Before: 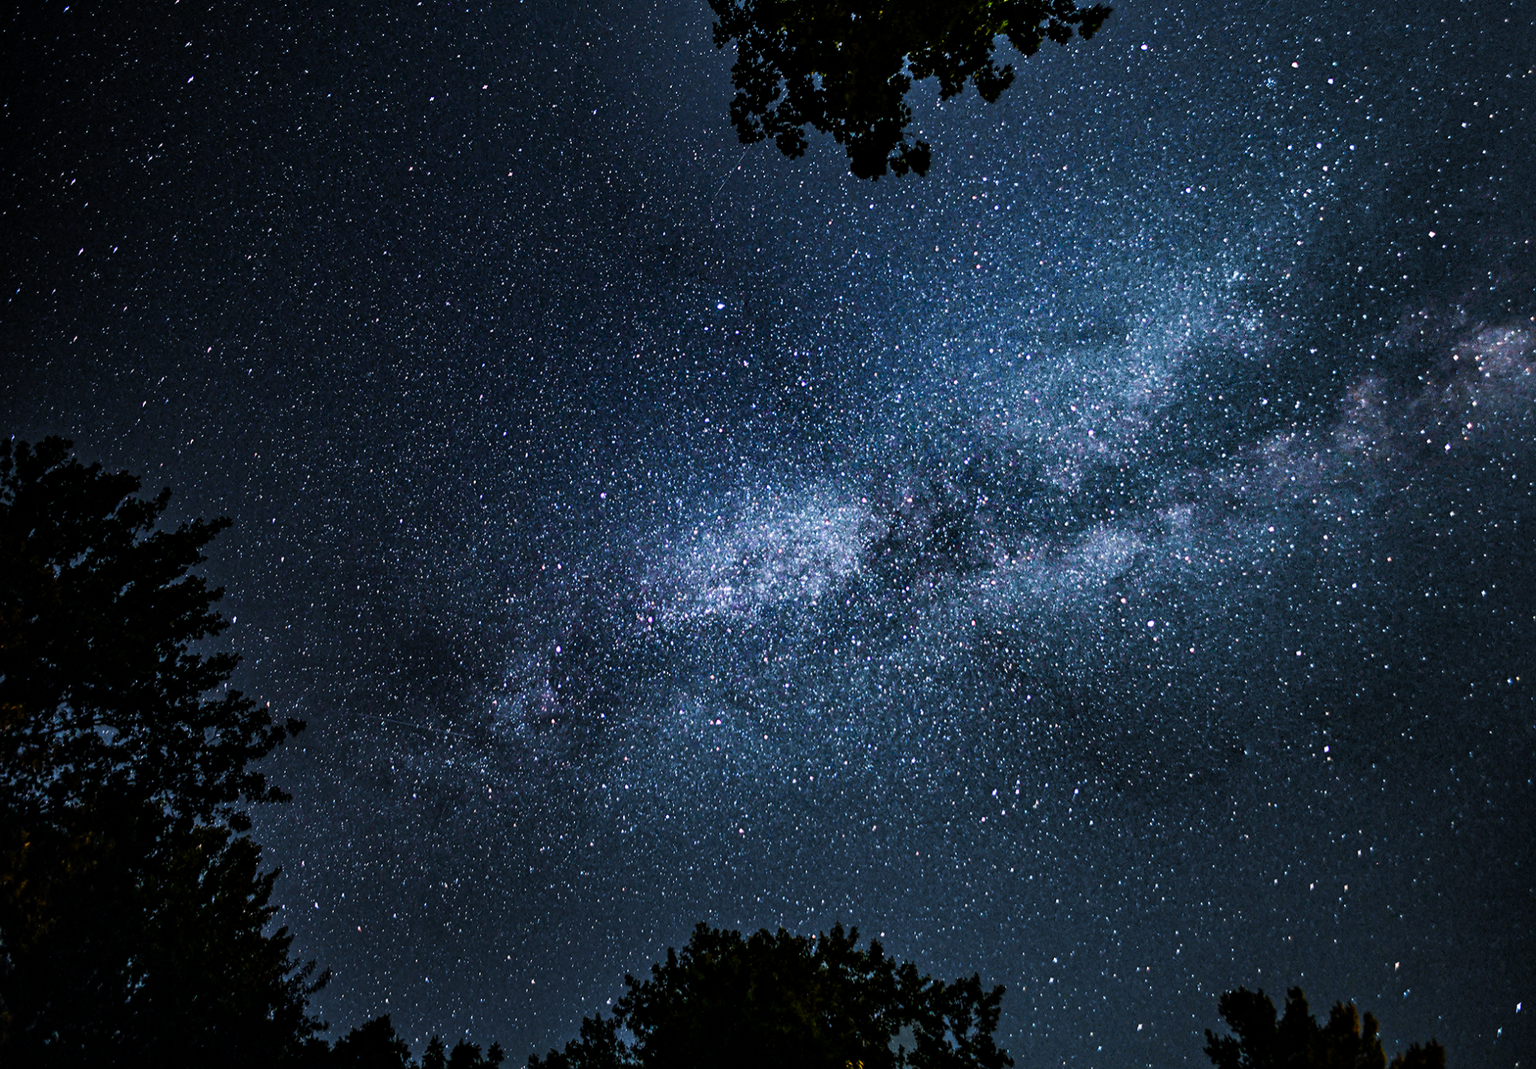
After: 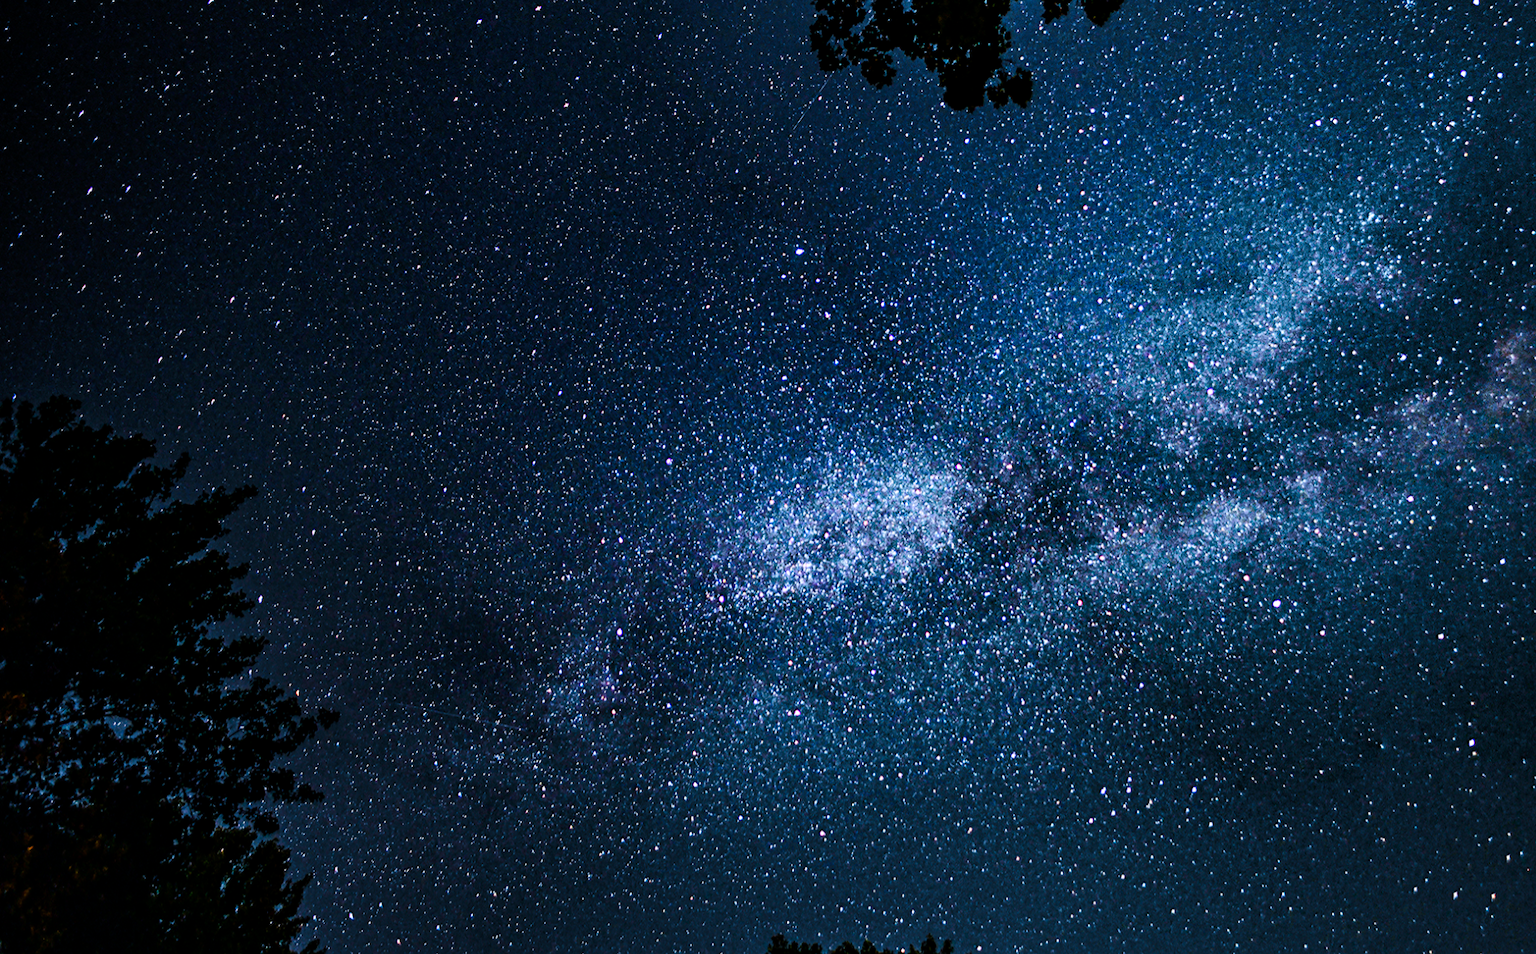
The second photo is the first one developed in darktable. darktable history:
contrast brightness saturation: contrast 0.183, saturation 0.304
crop: top 7.446%, right 9.862%, bottom 12.054%
exposure: compensate exposure bias true, compensate highlight preservation false
